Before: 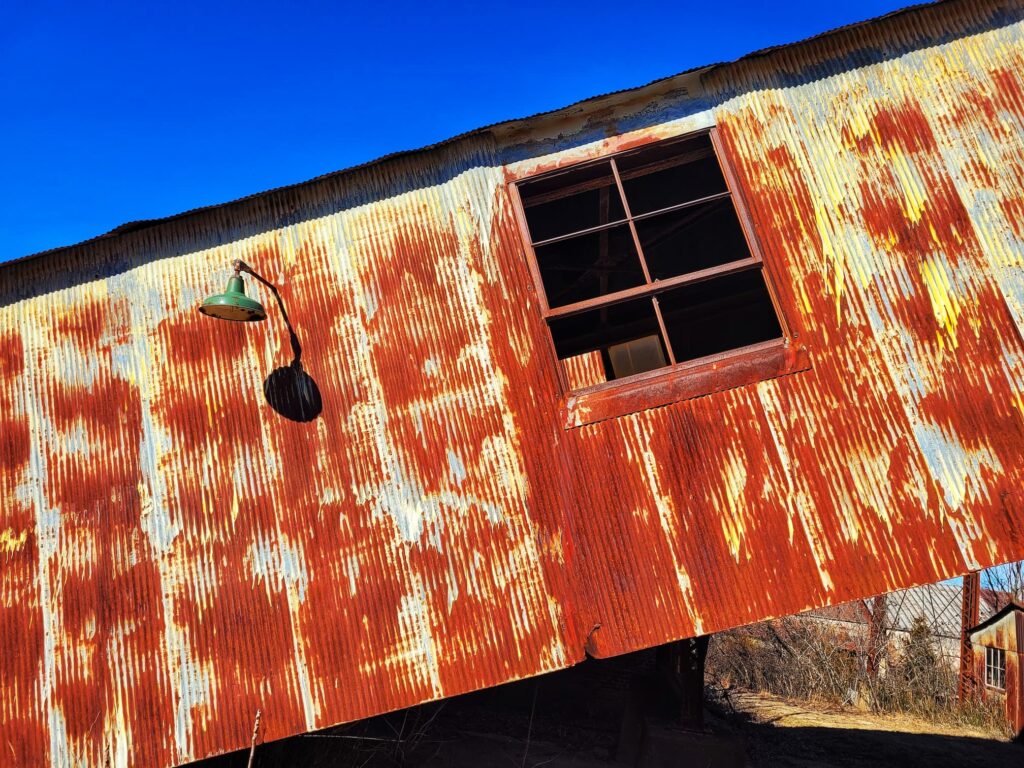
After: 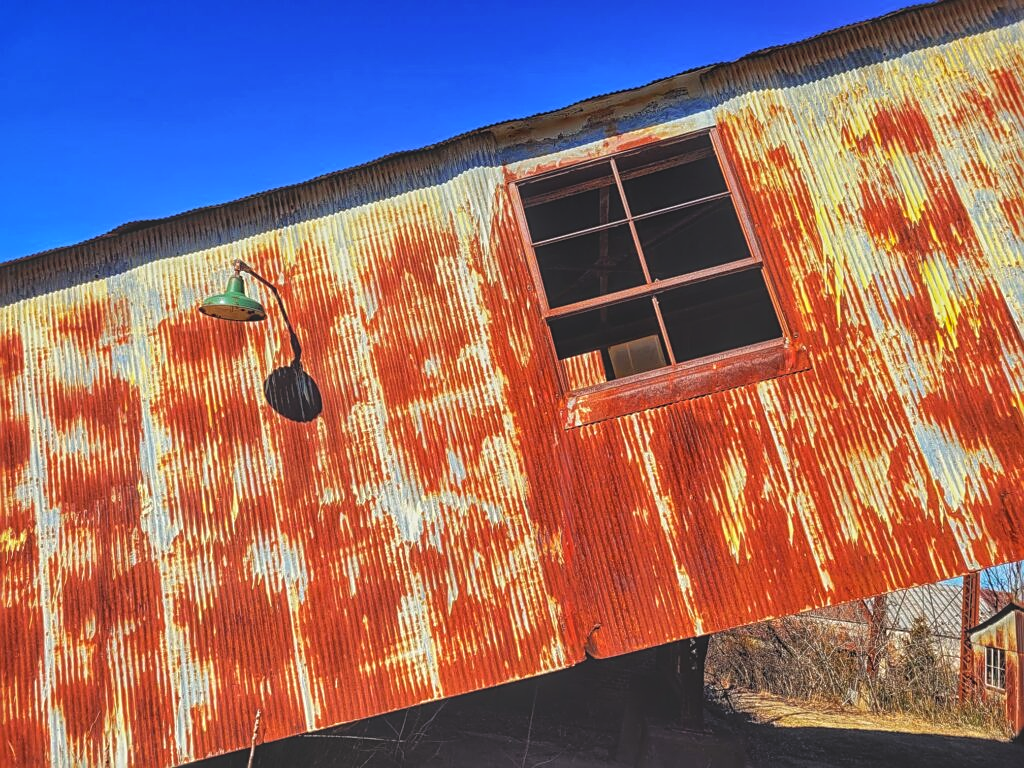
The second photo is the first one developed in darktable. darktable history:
sharpen: on, module defaults
local contrast: highlights 73%, shadows 15%, midtone range 0.197
